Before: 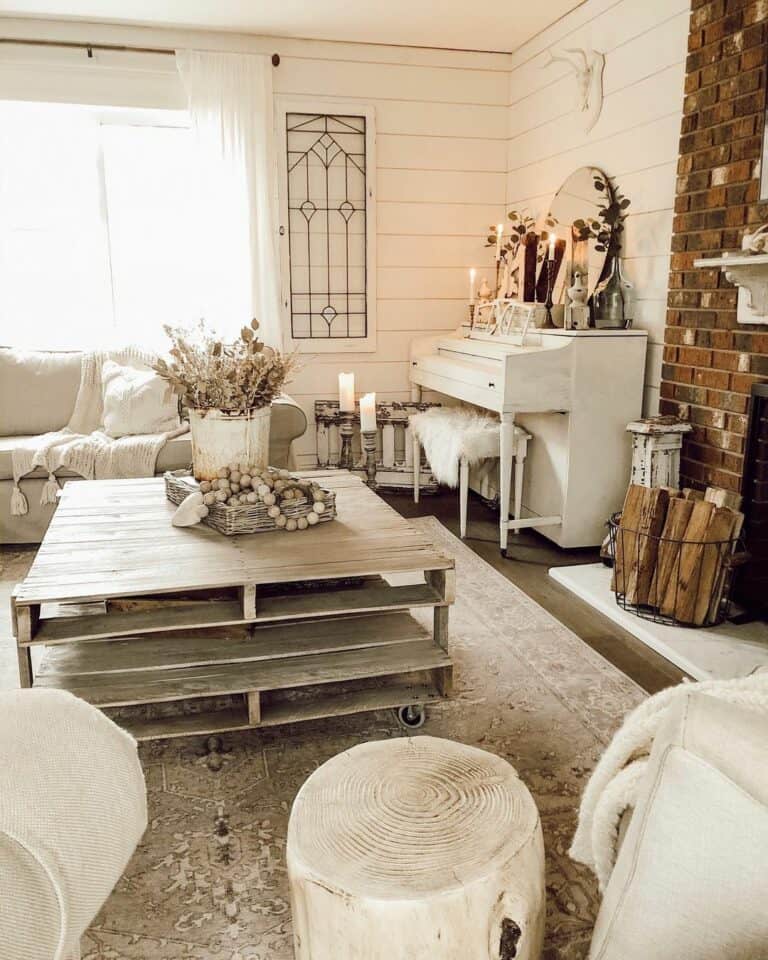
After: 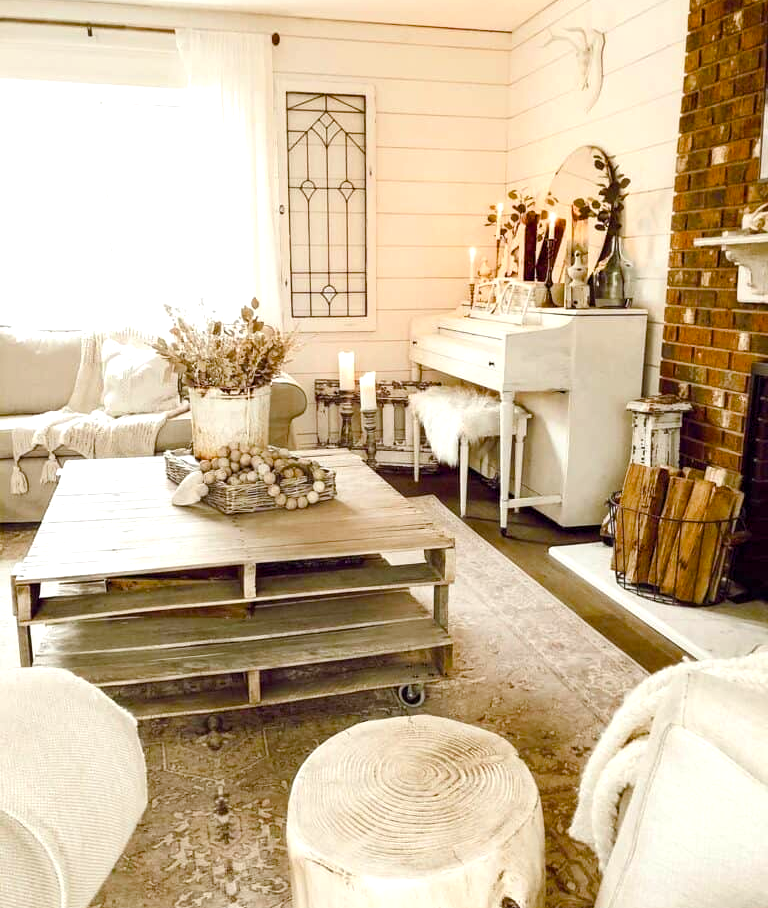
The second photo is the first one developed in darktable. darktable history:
color balance rgb: perceptual saturation grading › global saturation 28.031%, perceptual saturation grading › highlights -25.14%, perceptual saturation grading › mid-tones 25.344%, perceptual saturation grading › shadows 50.11%
exposure: exposure 0.475 EV, compensate highlight preservation false
crop and rotate: top 2.261%, bottom 3.136%
